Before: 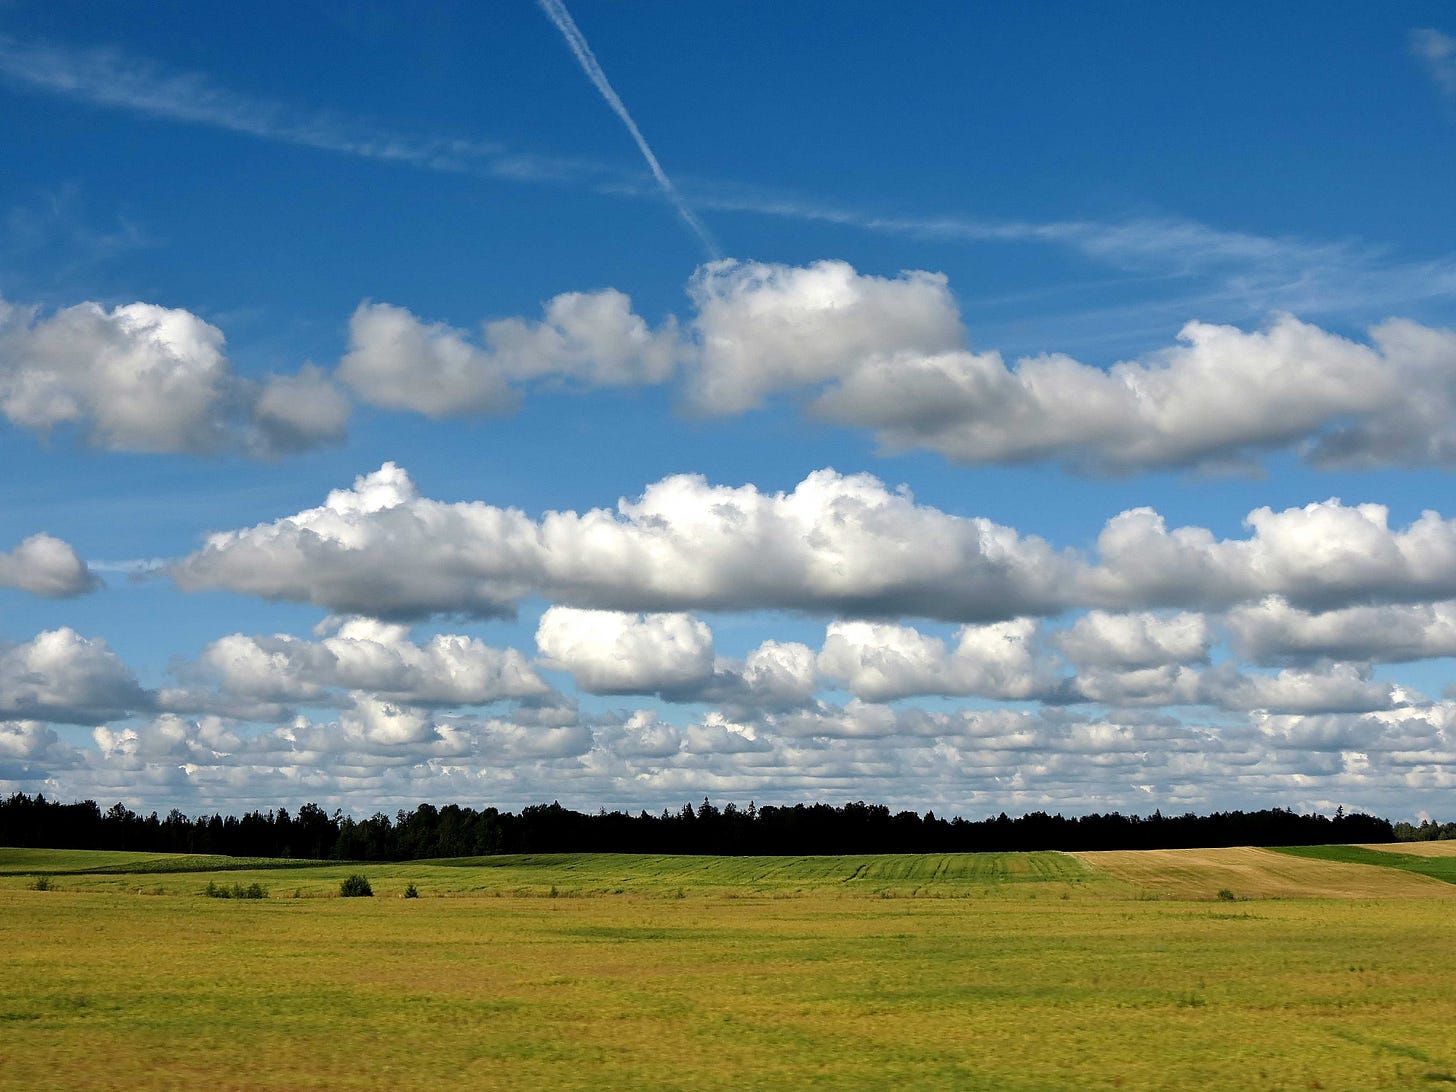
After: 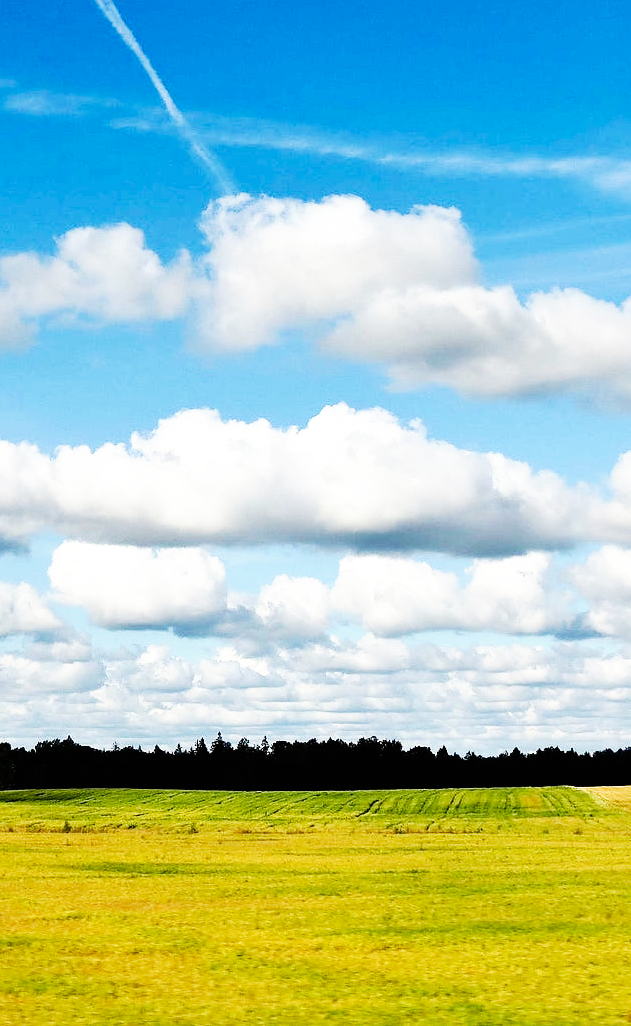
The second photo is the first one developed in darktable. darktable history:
base curve: curves: ch0 [(0, 0) (0.007, 0.004) (0.027, 0.03) (0.046, 0.07) (0.207, 0.54) (0.442, 0.872) (0.673, 0.972) (1, 1)], preserve colors none
crop: left 33.452%, top 6.025%, right 23.155%
